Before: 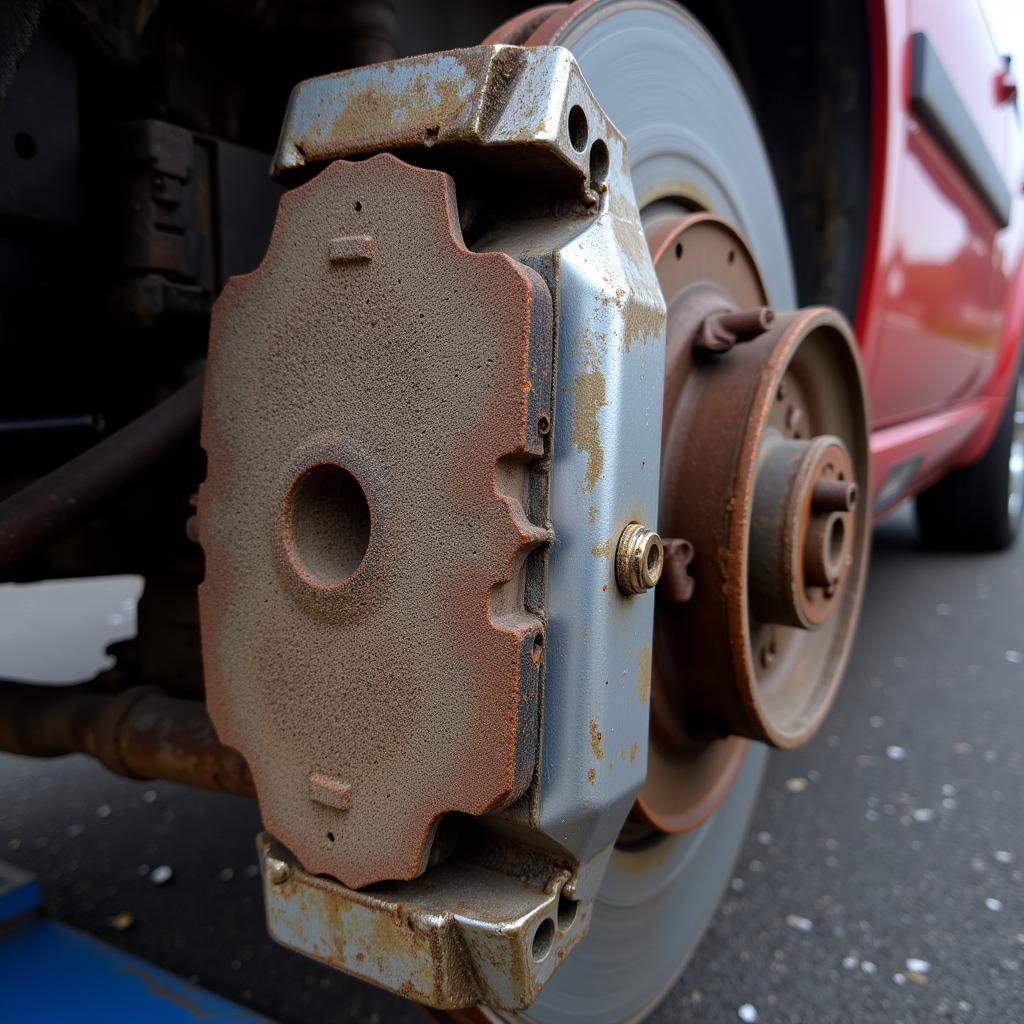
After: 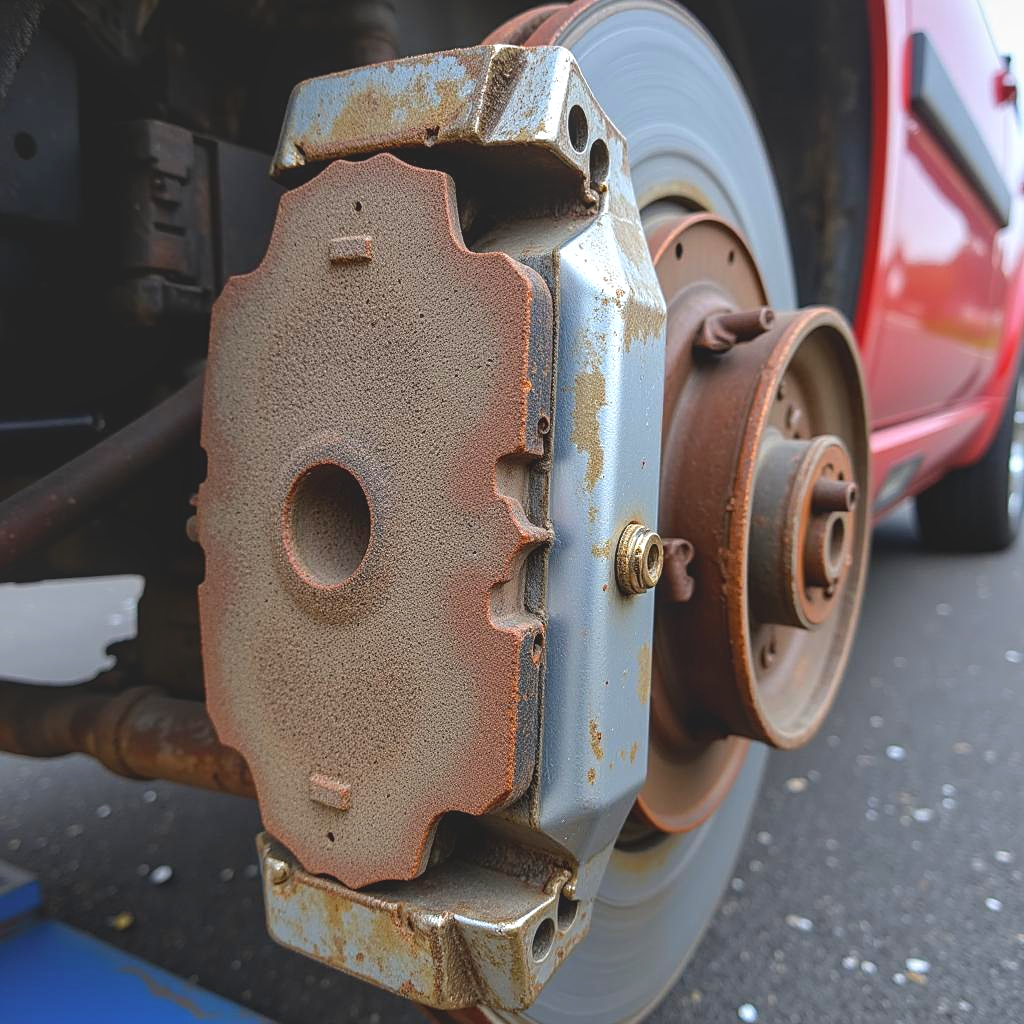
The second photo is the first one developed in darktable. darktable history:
exposure: black level correction 0, exposure 0.696 EV, compensate highlight preservation false
sharpen: on, module defaults
local contrast: on, module defaults
contrast brightness saturation: contrast -0.281
